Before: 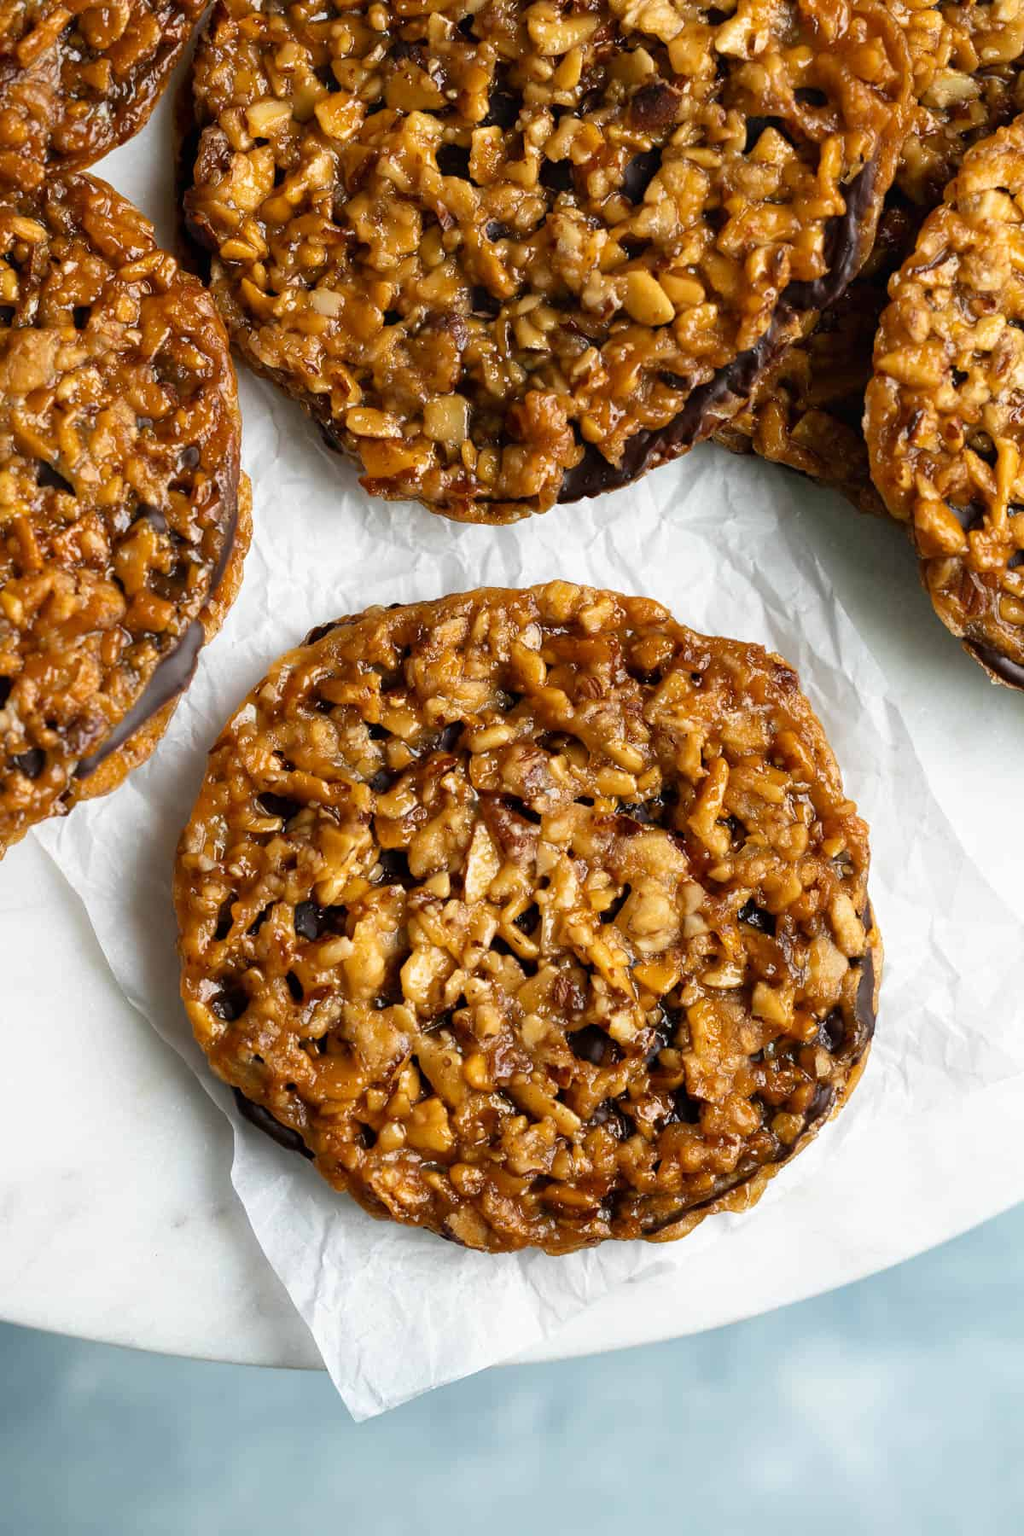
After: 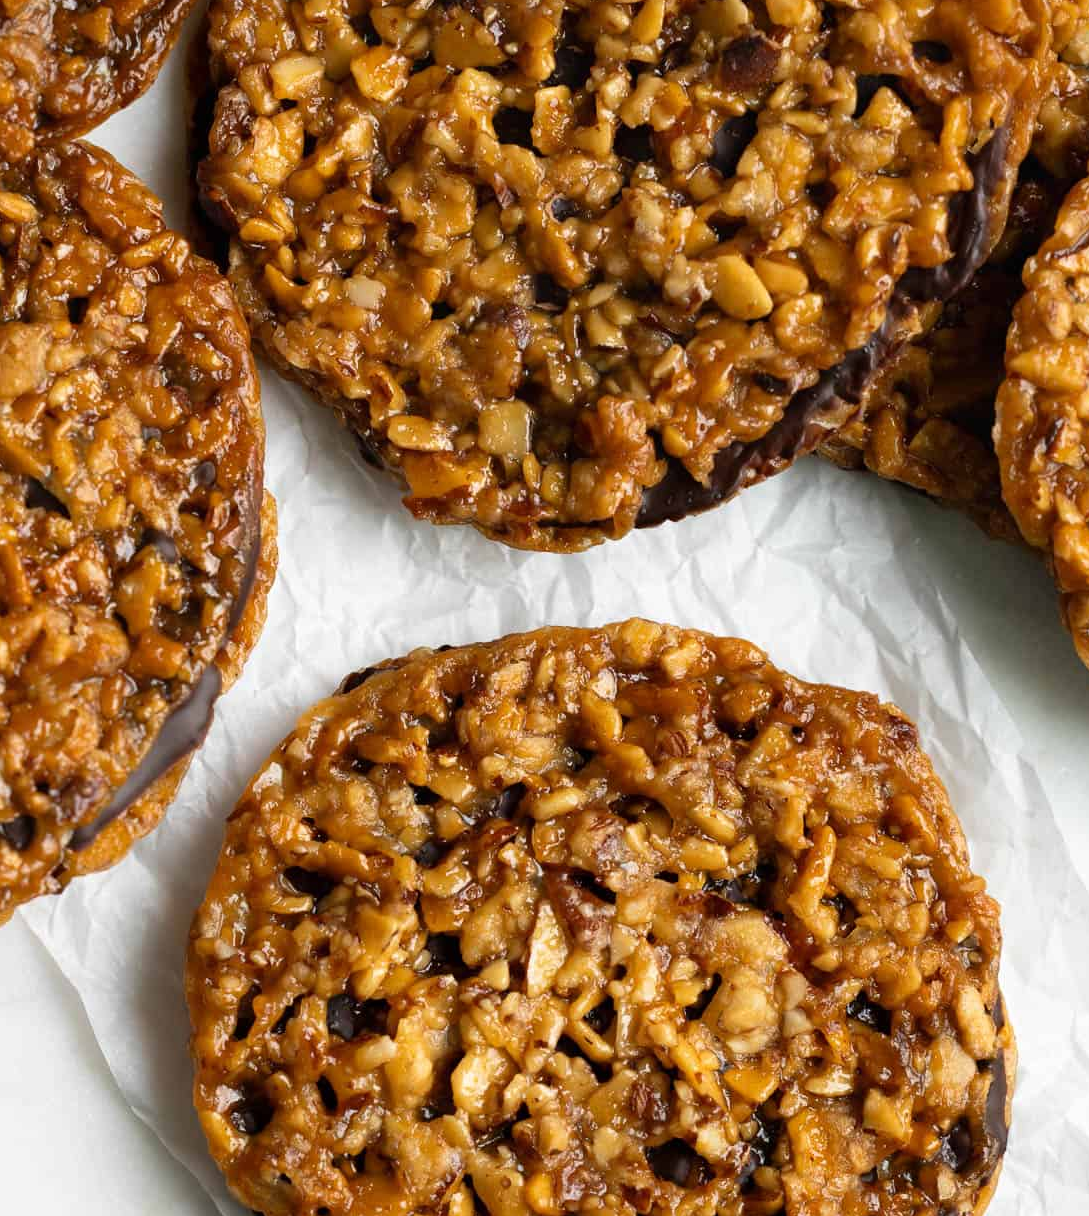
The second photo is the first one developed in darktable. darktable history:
tone equalizer: on, module defaults
crop: left 1.509%, top 3.452%, right 7.696%, bottom 28.452%
